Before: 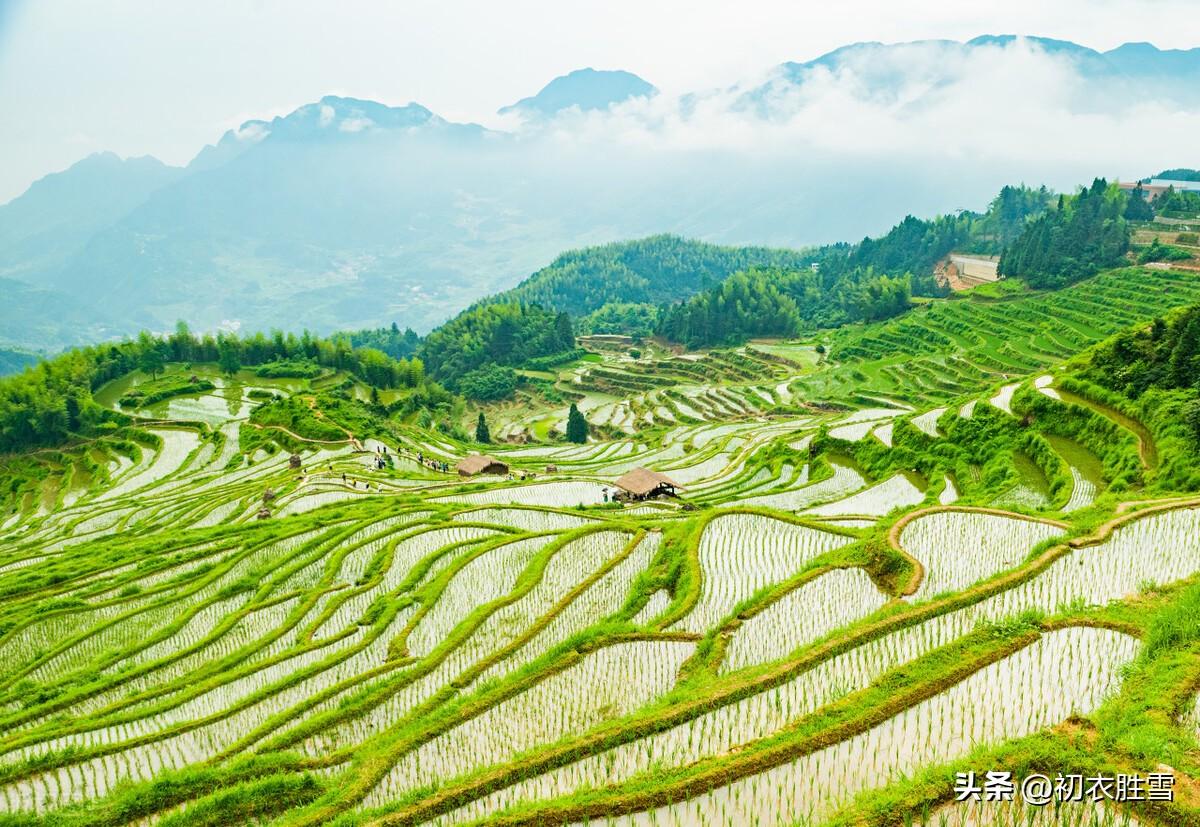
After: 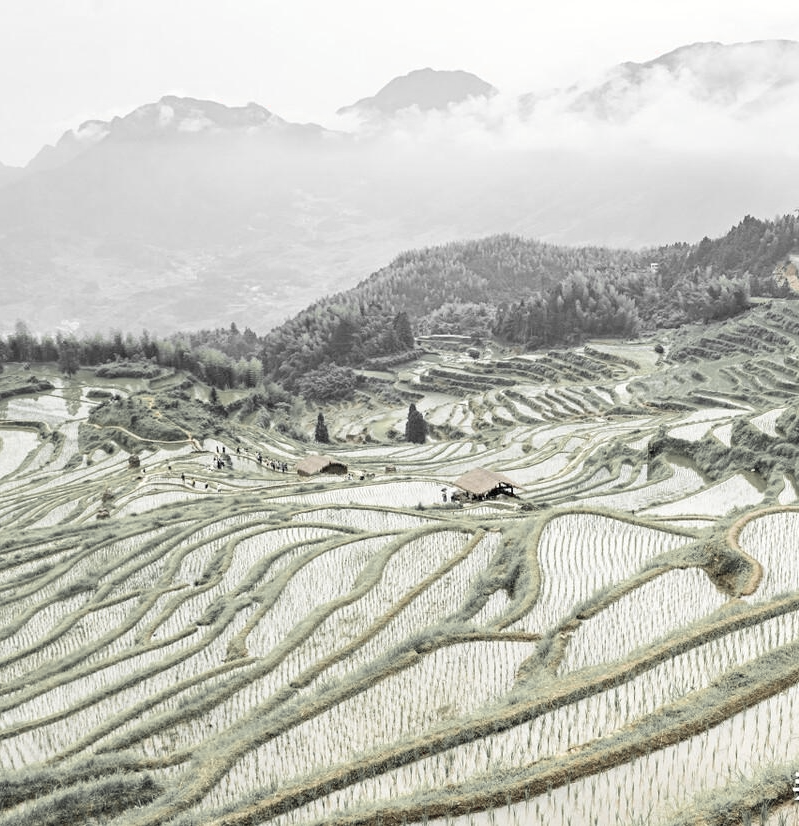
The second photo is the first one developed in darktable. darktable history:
color calibration: output R [1.063, -0.012, -0.003, 0], output G [0, 1.022, 0.021, 0], output B [-0.079, 0.047, 1, 0], illuminant same as pipeline (D50), adaptation none (bypass), x 0.333, y 0.334, temperature 5006.71 K, gamut compression 0.986
color zones: curves: ch1 [(0, 0.831) (0.08, 0.771) (0.157, 0.268) (0.241, 0.207) (0.562, -0.005) (0.714, -0.013) (0.876, 0.01) (1, 0.831)], mix 25.22%
crop and rotate: left 13.466%, right 19.948%
levels: white 90.72%, levels [0, 0.478, 1]
